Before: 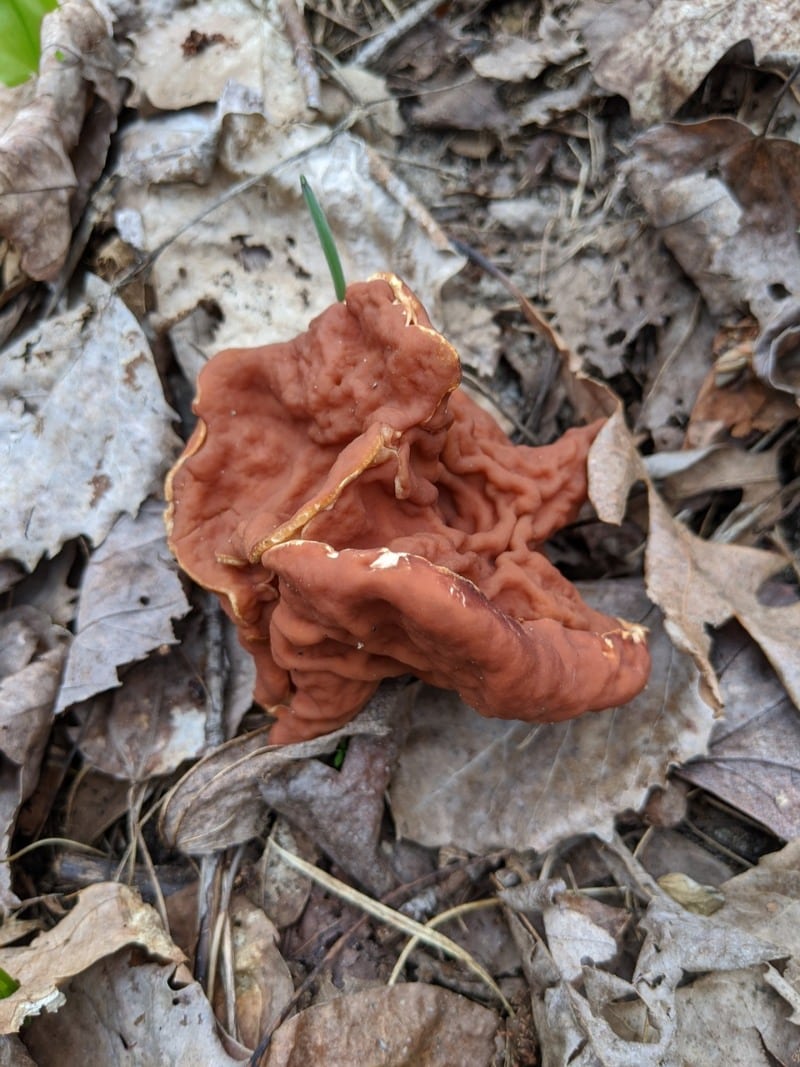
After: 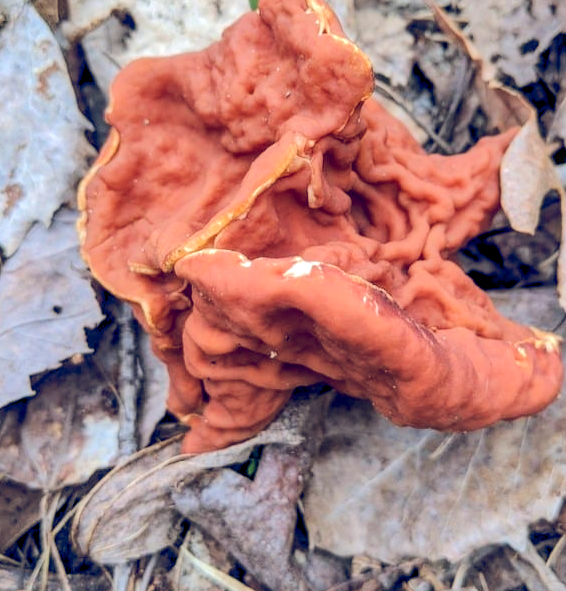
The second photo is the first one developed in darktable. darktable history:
shadows and highlights: on, module defaults
tone equalizer: -7 EV 0.156 EV, -6 EV 0.582 EV, -5 EV 1.13 EV, -4 EV 1.31 EV, -3 EV 1.14 EV, -2 EV 0.6 EV, -1 EV 0.147 EV, edges refinement/feathering 500, mask exposure compensation -1.57 EV, preserve details no
crop: left 10.897%, top 27.361%, right 18.311%, bottom 17.171%
color balance rgb: global offset › luminance -0.286%, global offset › chroma 0.309%, global offset › hue 261.84°, linear chroma grading › shadows -7.859%, linear chroma grading › global chroma 9.763%, perceptual saturation grading › global saturation 0.64%
local contrast: on, module defaults
color correction: highlights b* 0.056
